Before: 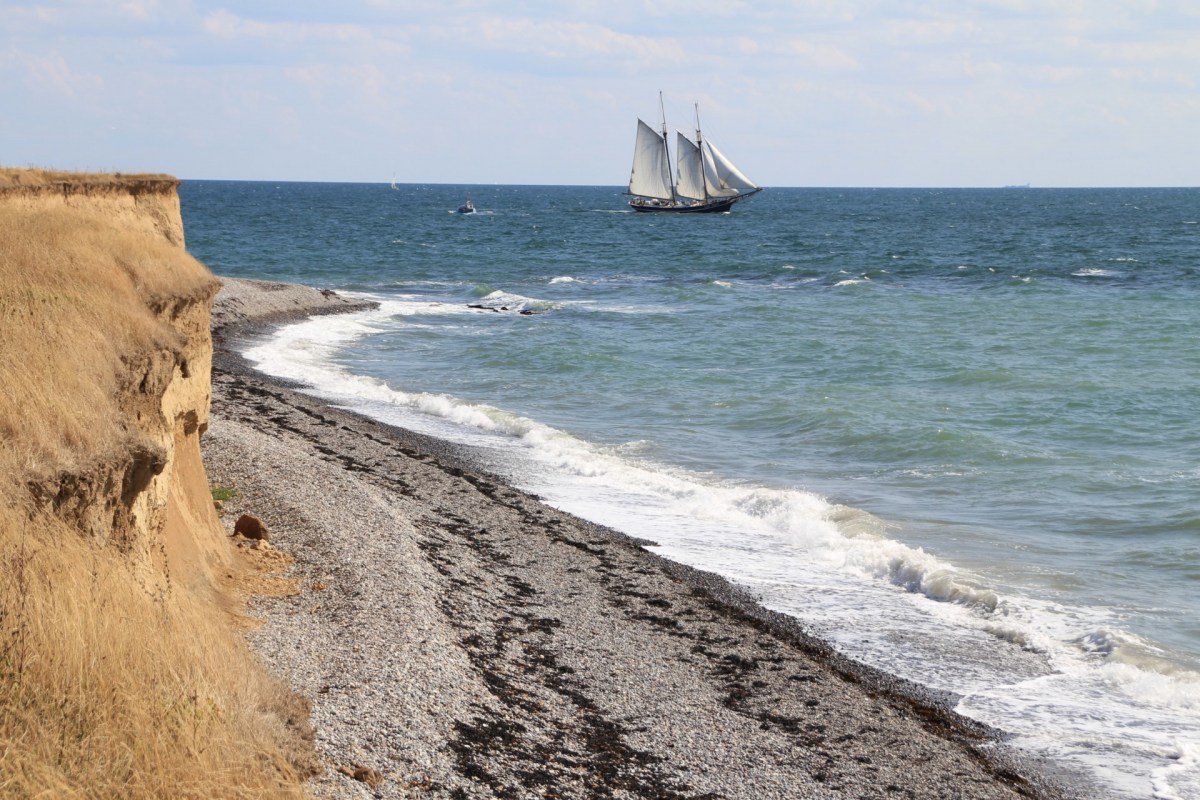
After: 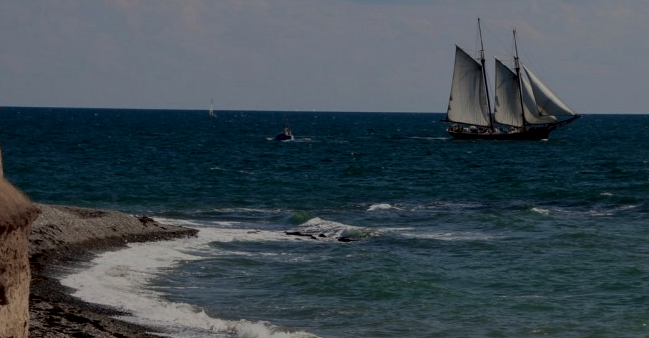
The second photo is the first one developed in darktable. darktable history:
local contrast: on, module defaults
crop: left 15.217%, top 9.156%, right 30.633%, bottom 48.563%
tone curve: curves: ch0 [(0, 0) (0.068, 0.012) (0.183, 0.089) (0.341, 0.283) (0.547, 0.532) (0.828, 0.815) (1, 0.983)]; ch1 [(0, 0) (0.23, 0.166) (0.34, 0.308) (0.371, 0.337) (0.429, 0.411) (0.477, 0.462) (0.499, 0.5) (0.529, 0.537) (0.559, 0.582) (0.743, 0.798) (1, 1)]; ch2 [(0, 0) (0.431, 0.414) (0.498, 0.503) (0.524, 0.528) (0.568, 0.546) (0.6, 0.597) (0.634, 0.645) (0.728, 0.742) (1, 1)], color space Lab, independent channels, preserve colors none
tone equalizer: -8 EV -1.96 EV, -7 EV -1.99 EV, -6 EV -2 EV, -5 EV -2 EV, -4 EV -1.99 EV, -3 EV -2 EV, -2 EV -1.99 EV, -1 EV -1.63 EV, +0 EV -1.99 EV, edges refinement/feathering 500, mask exposure compensation -1.57 EV, preserve details no
